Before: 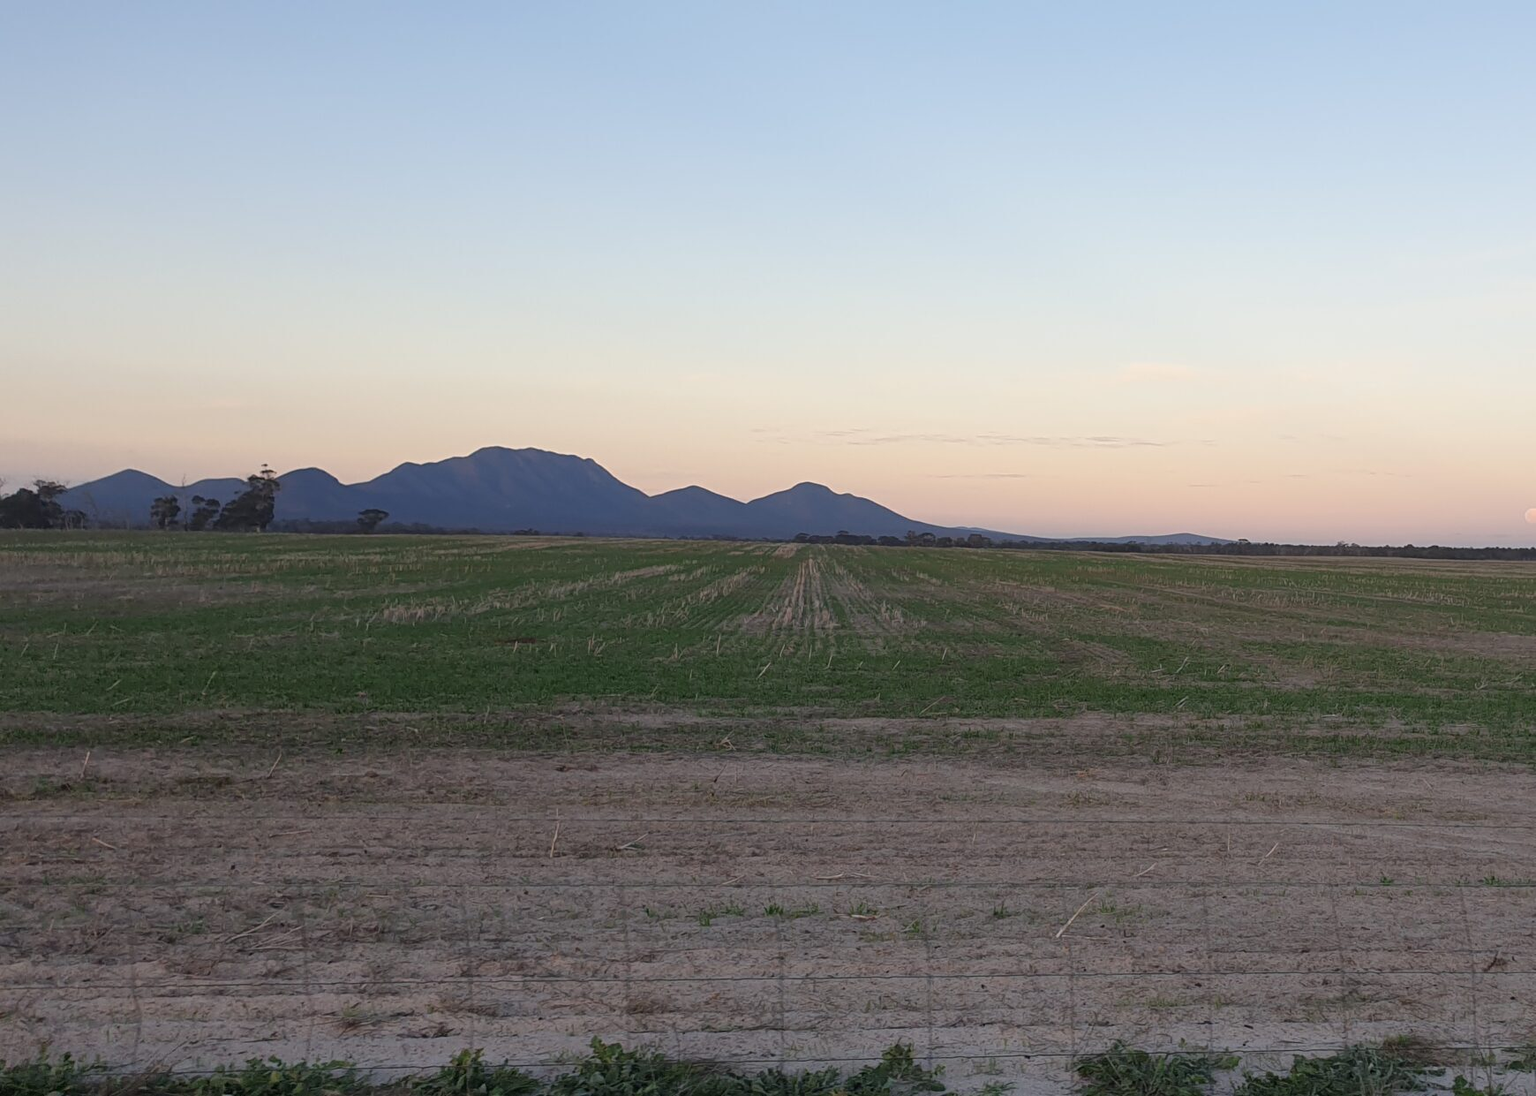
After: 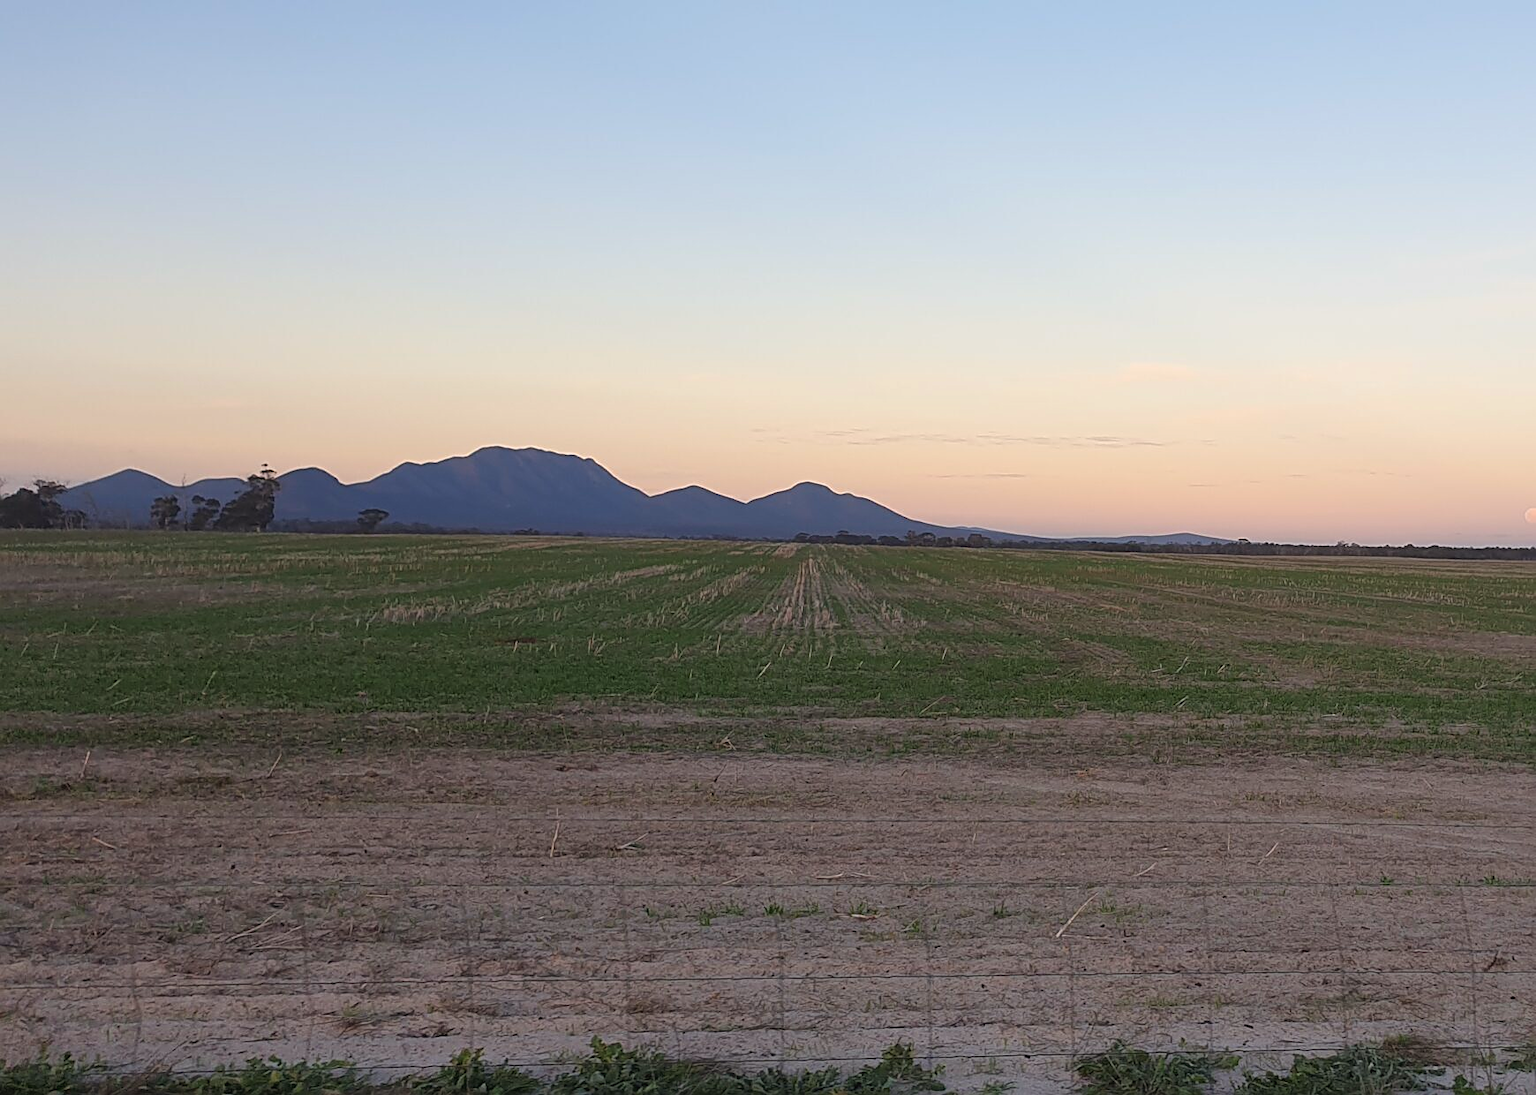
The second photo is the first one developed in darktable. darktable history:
color balance rgb: shadows lift › chroma 2%, shadows lift › hue 50°, power › hue 60°, highlights gain › chroma 1%, highlights gain › hue 60°, global offset › luminance 0.25%, global vibrance 30%
sharpen: on, module defaults
